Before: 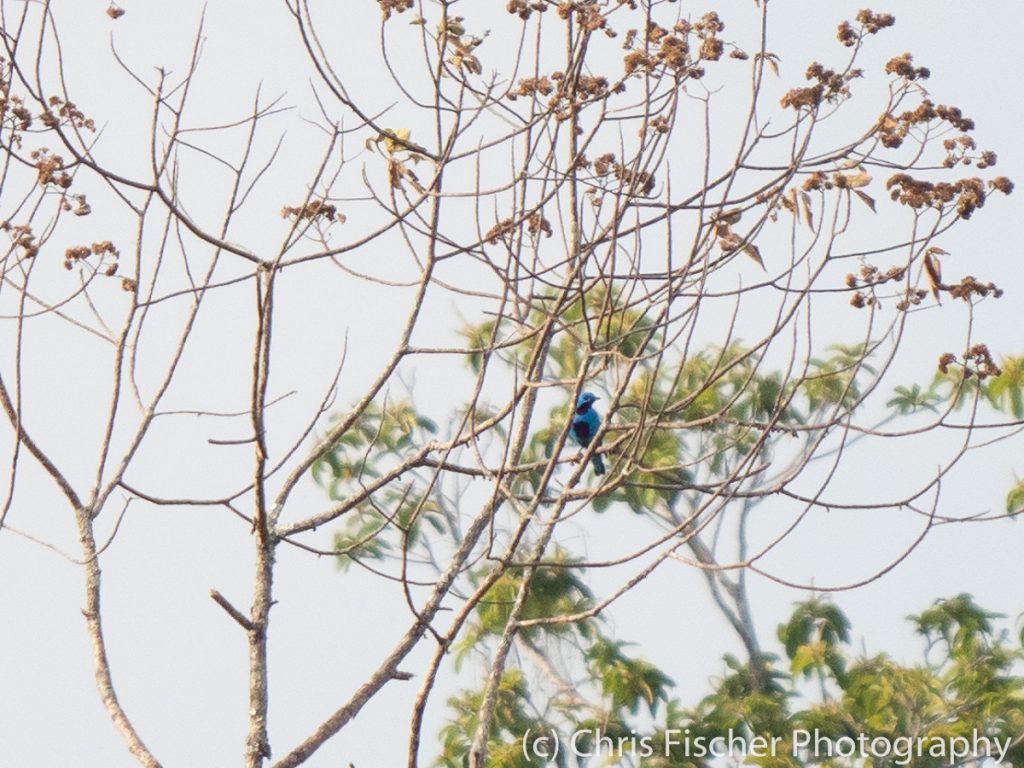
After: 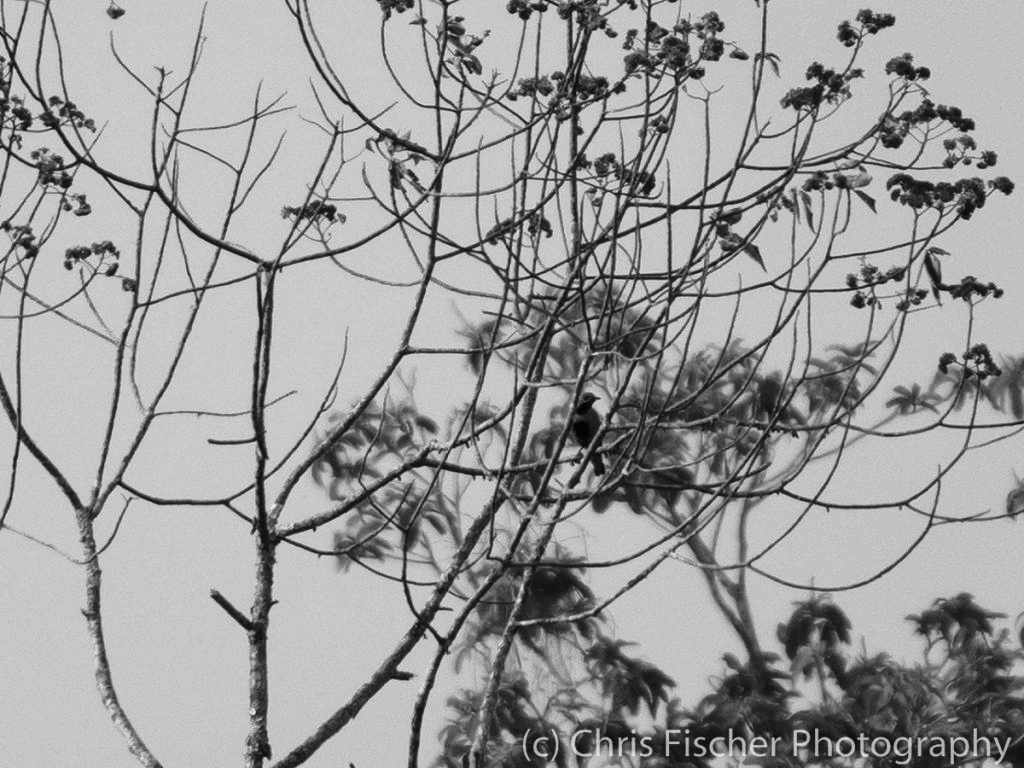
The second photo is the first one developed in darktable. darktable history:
contrast brightness saturation: contrast -0.04, brightness -0.575, saturation -0.981
